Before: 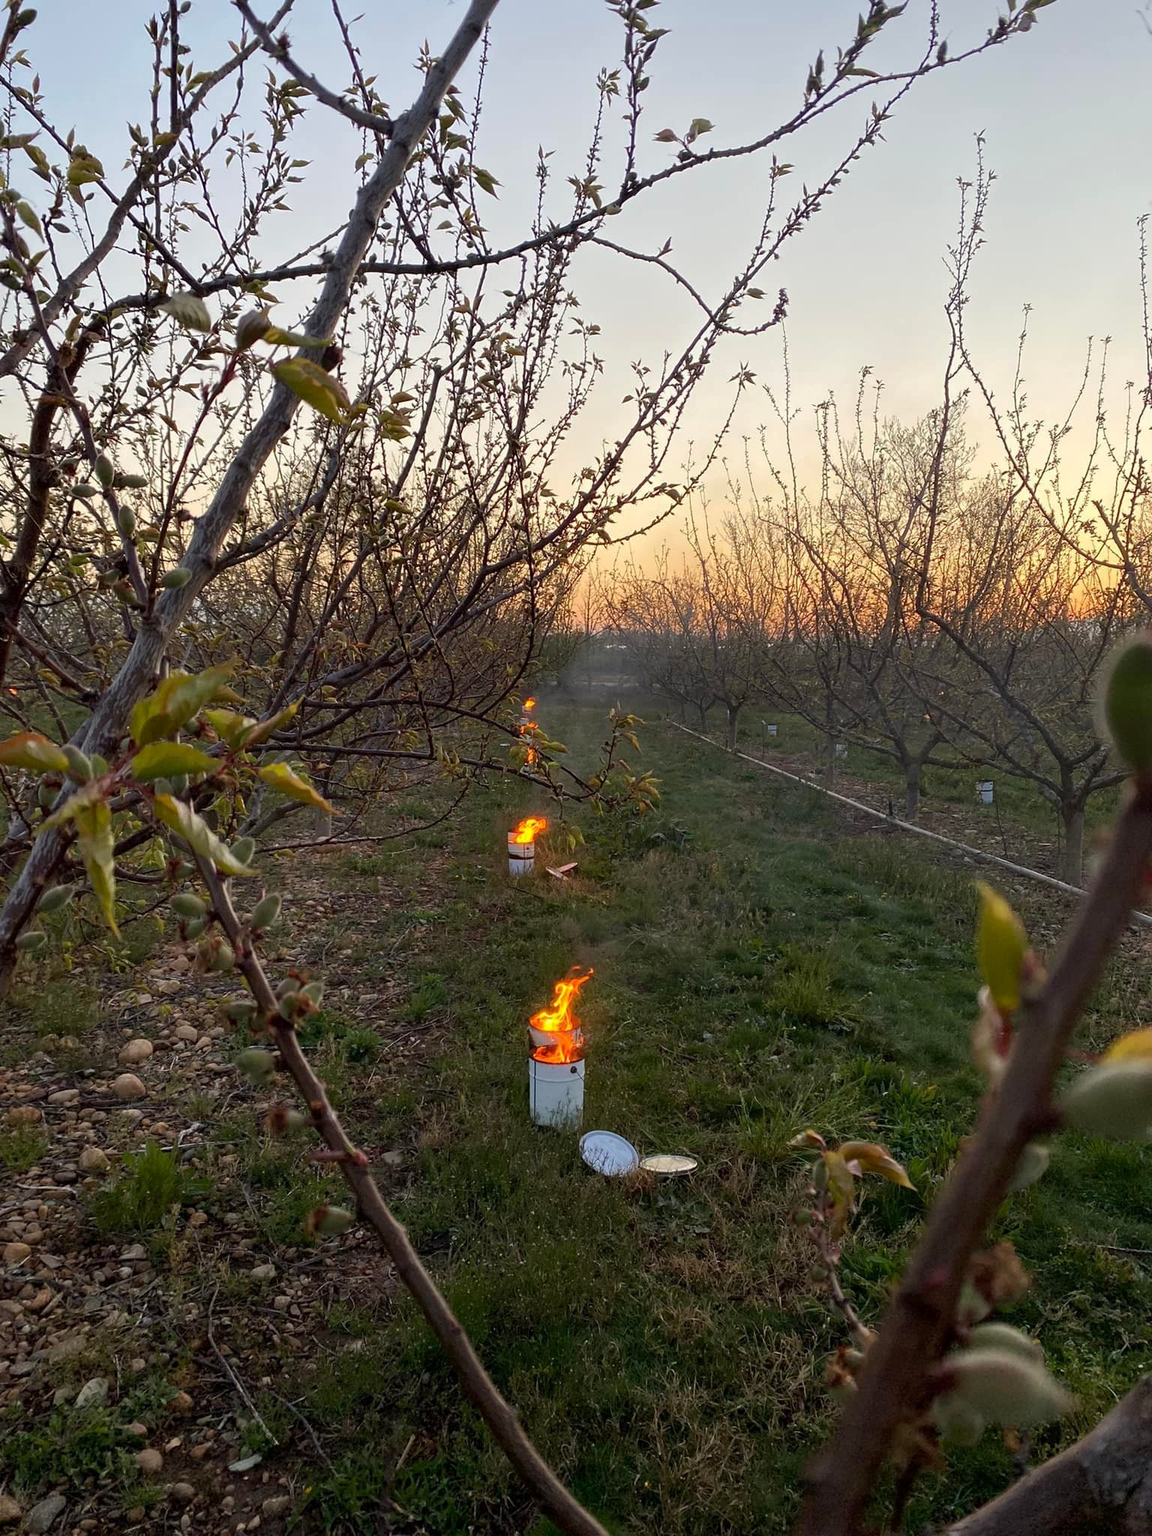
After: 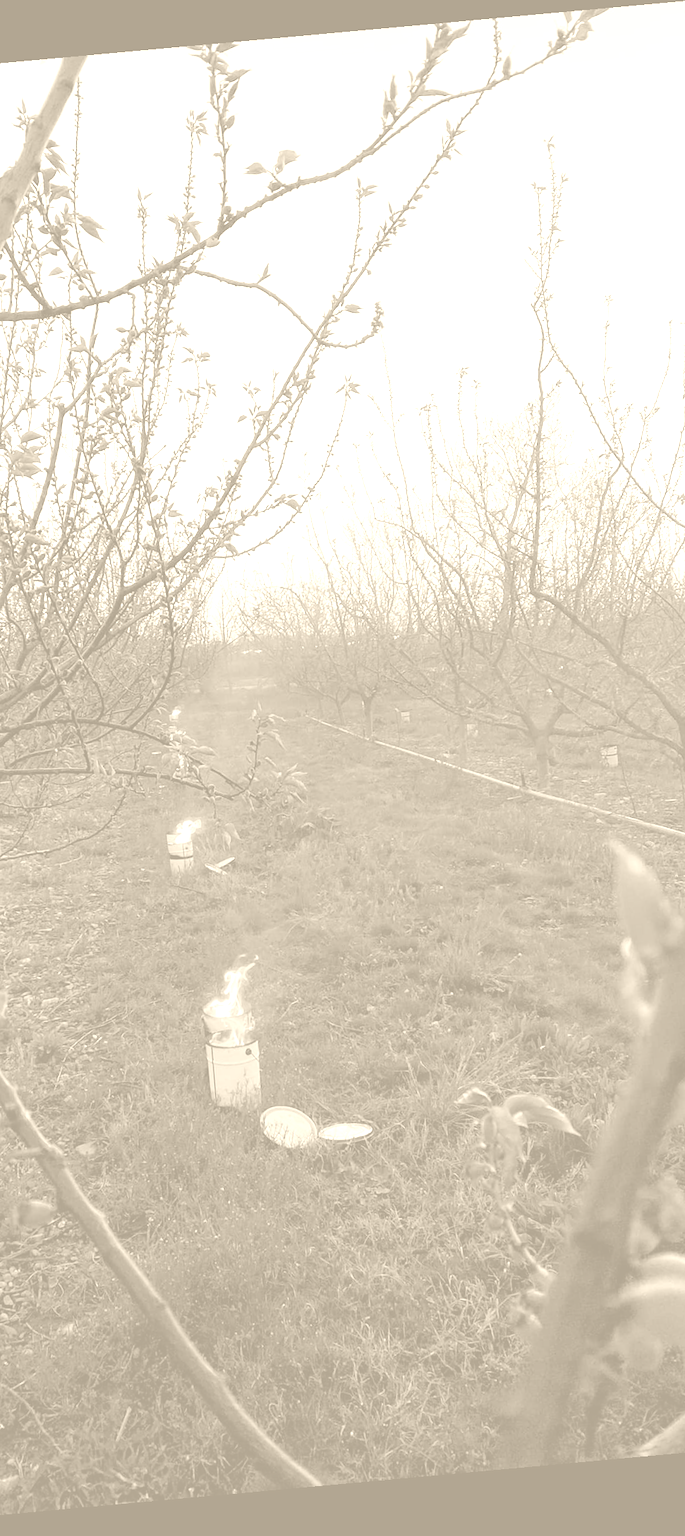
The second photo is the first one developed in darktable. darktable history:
colorize: hue 36°, saturation 71%, lightness 80.79%
rotate and perspective: rotation -5.2°, automatic cropping off
color balance rgb: perceptual saturation grading › global saturation 30%, global vibrance 20%
crop: left 31.458%, top 0%, right 11.876%
